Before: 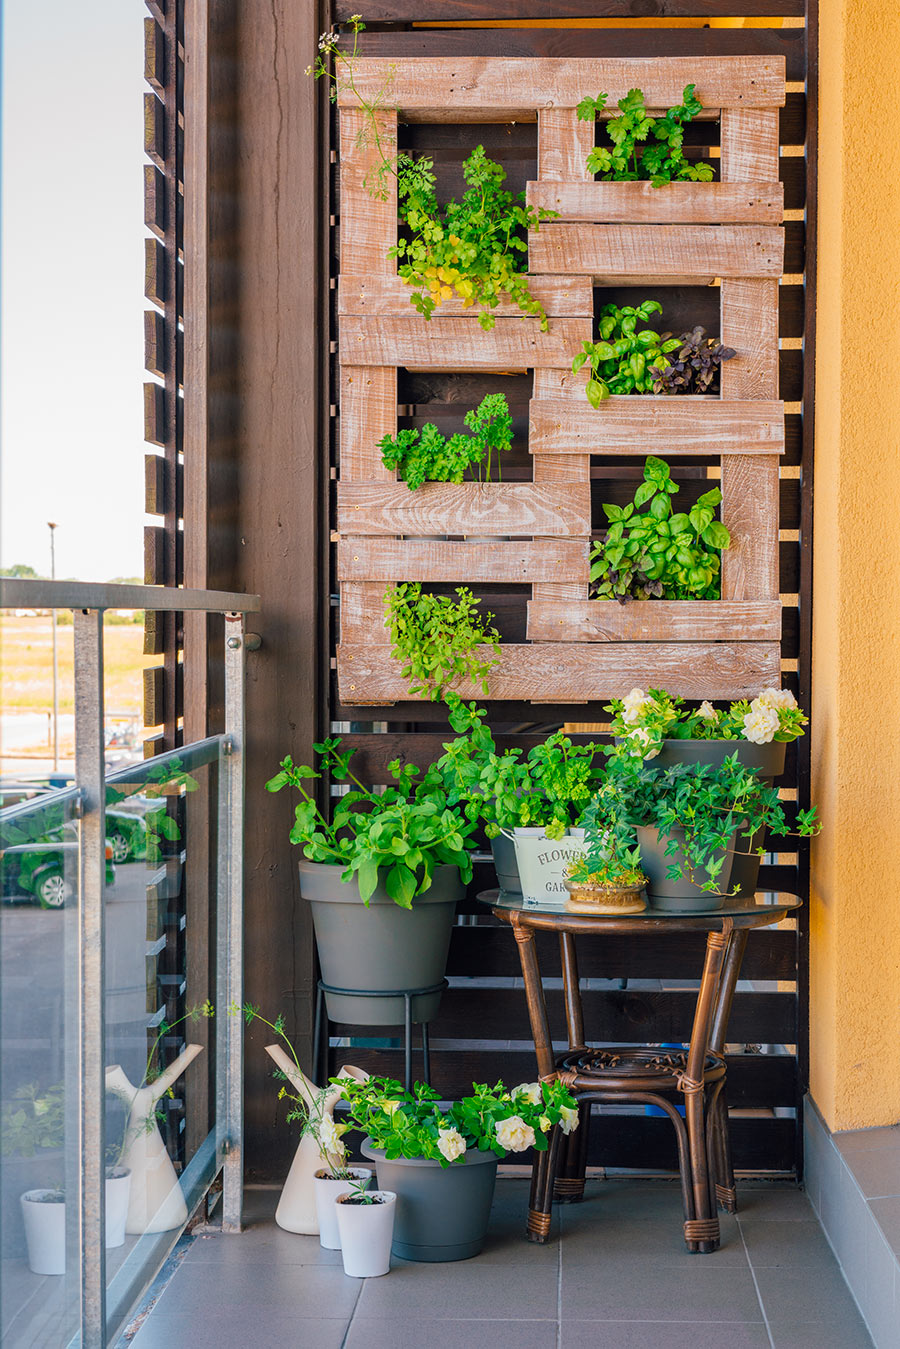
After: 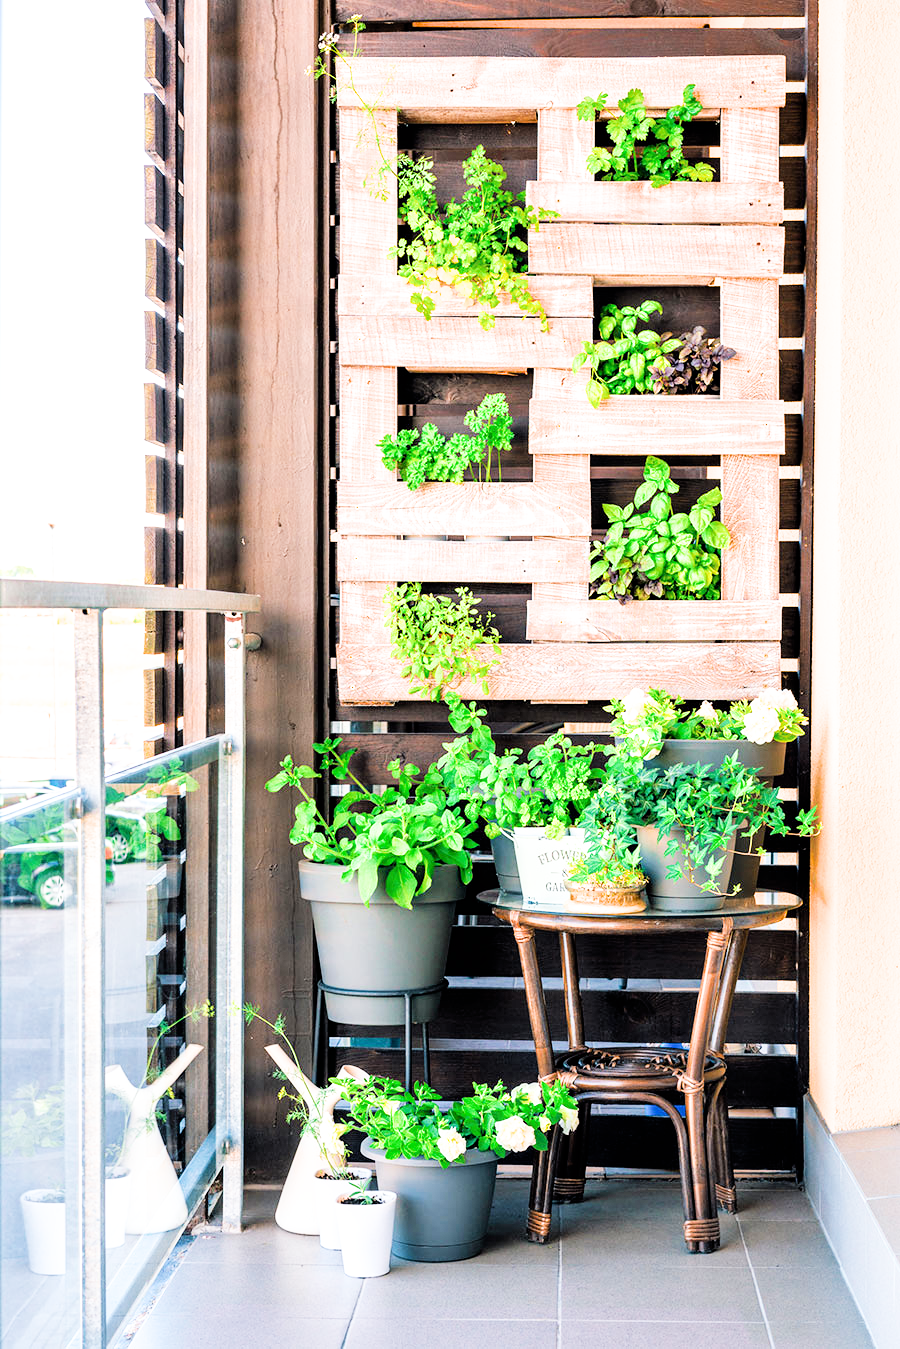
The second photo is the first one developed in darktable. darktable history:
exposure: black level correction 0.001, exposure 1.719 EV, compensate exposure bias true, compensate highlight preservation false
filmic rgb: black relative exposure -5 EV, white relative exposure 3.5 EV, hardness 3.19, contrast 1.3, highlights saturation mix -50%
